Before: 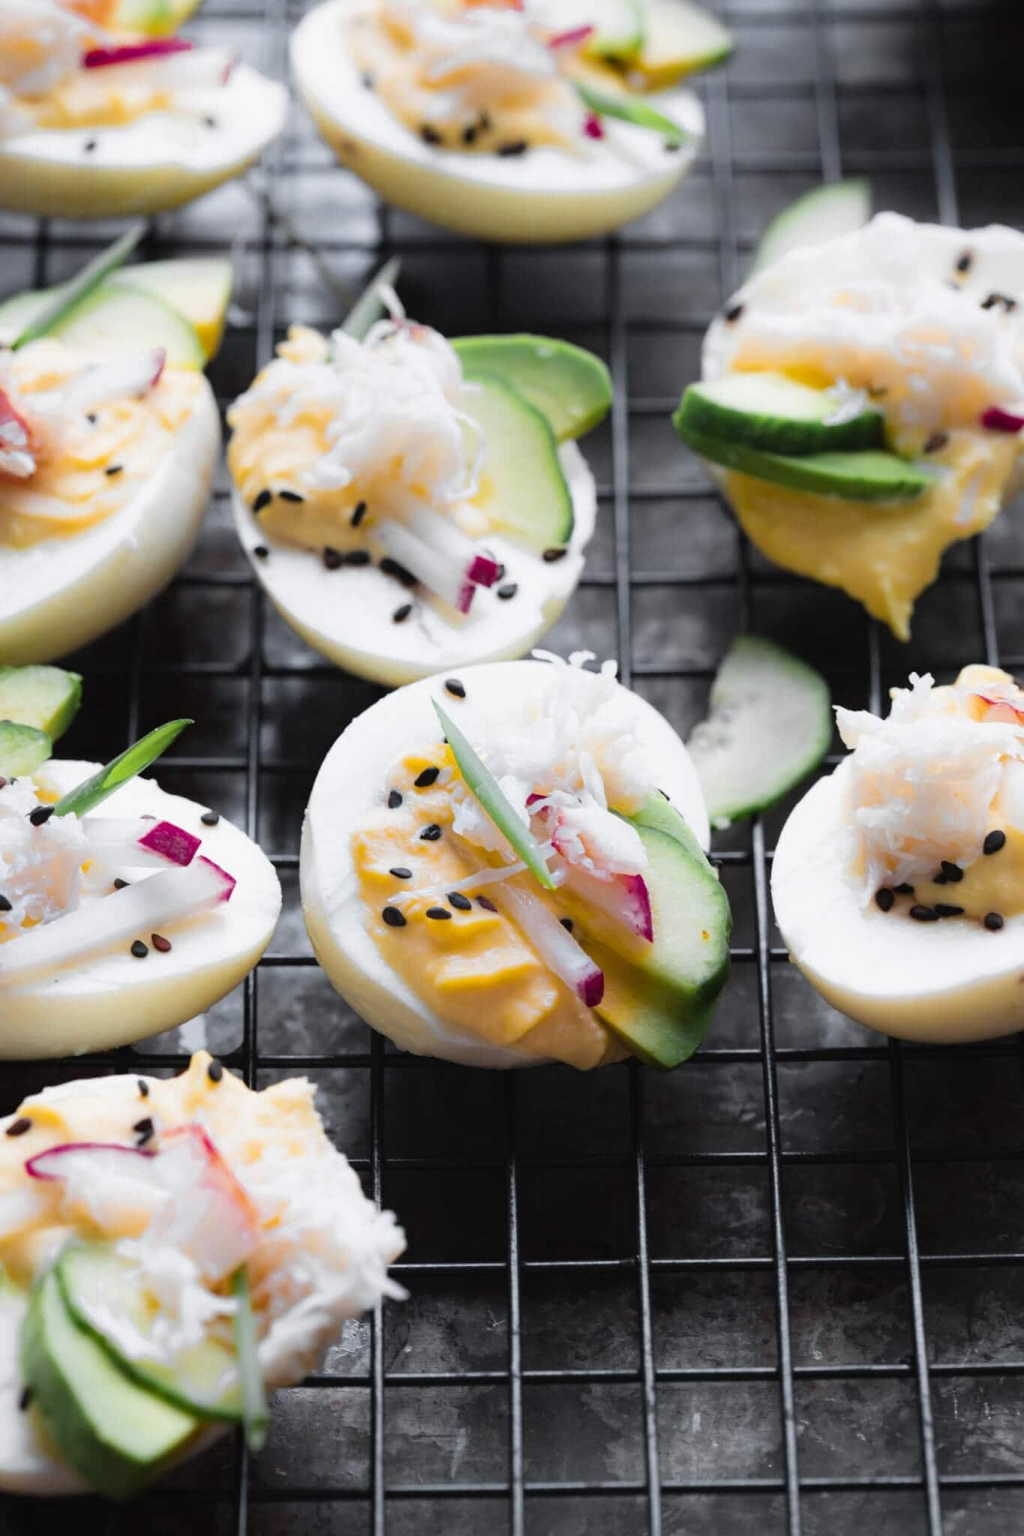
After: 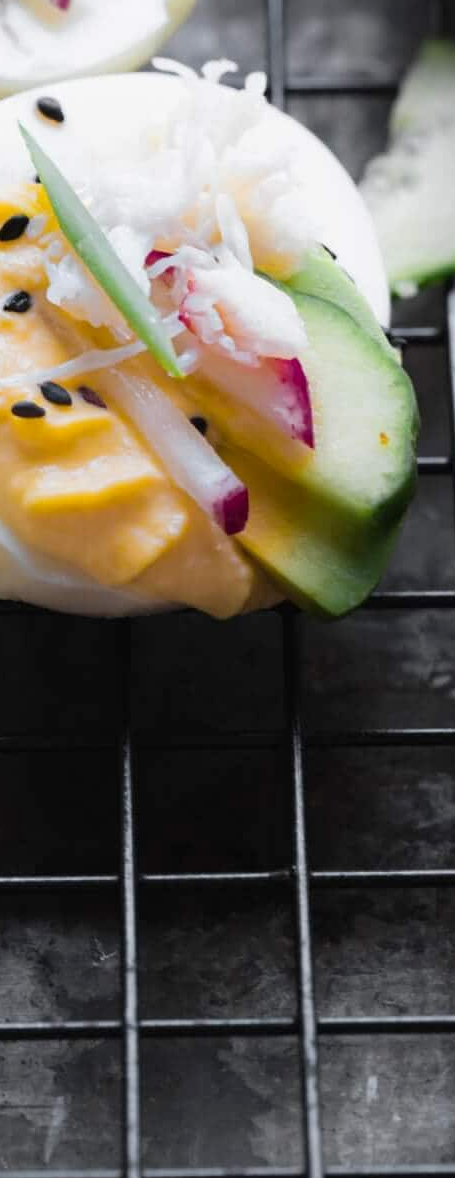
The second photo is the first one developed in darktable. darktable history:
exposure: black level correction 0.001, exposure 0.015 EV, compensate highlight preservation false
crop: left 40.837%, top 39.481%, right 25.84%, bottom 2.967%
